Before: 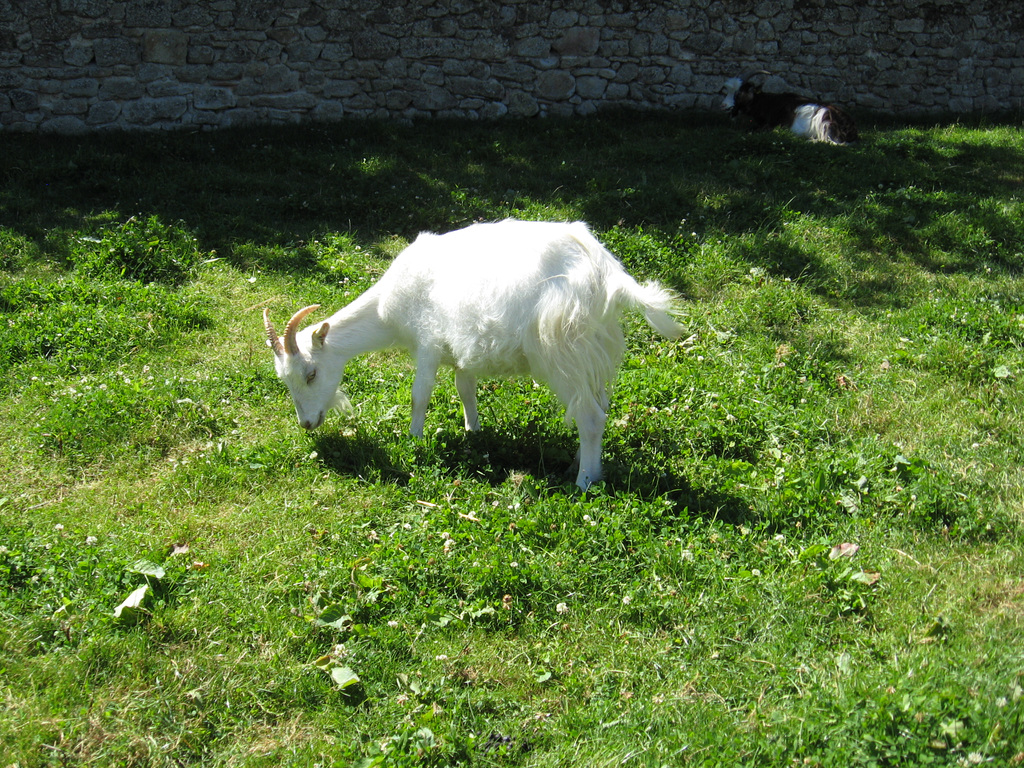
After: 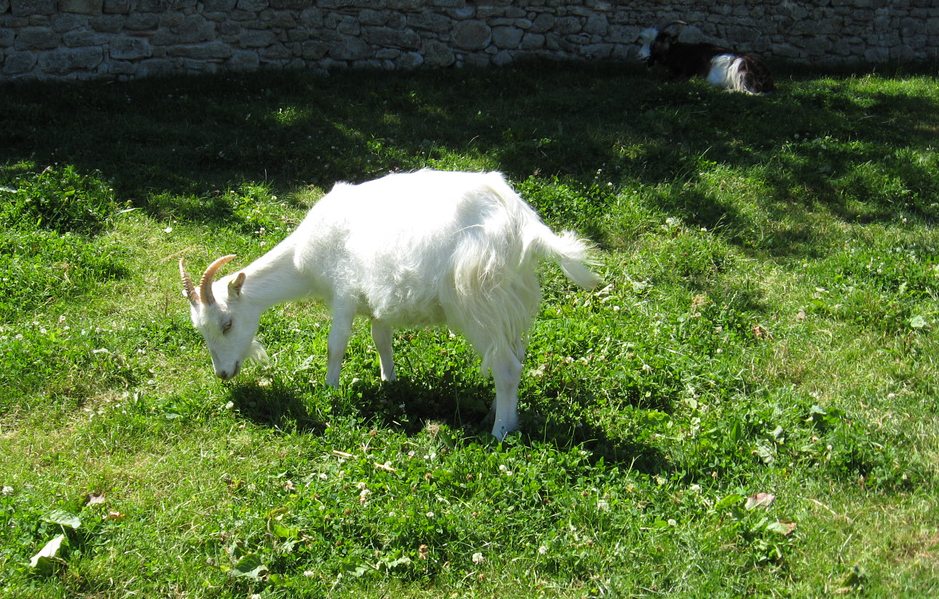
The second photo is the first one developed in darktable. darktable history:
crop: left 8.26%, top 6.584%, bottom 15.311%
